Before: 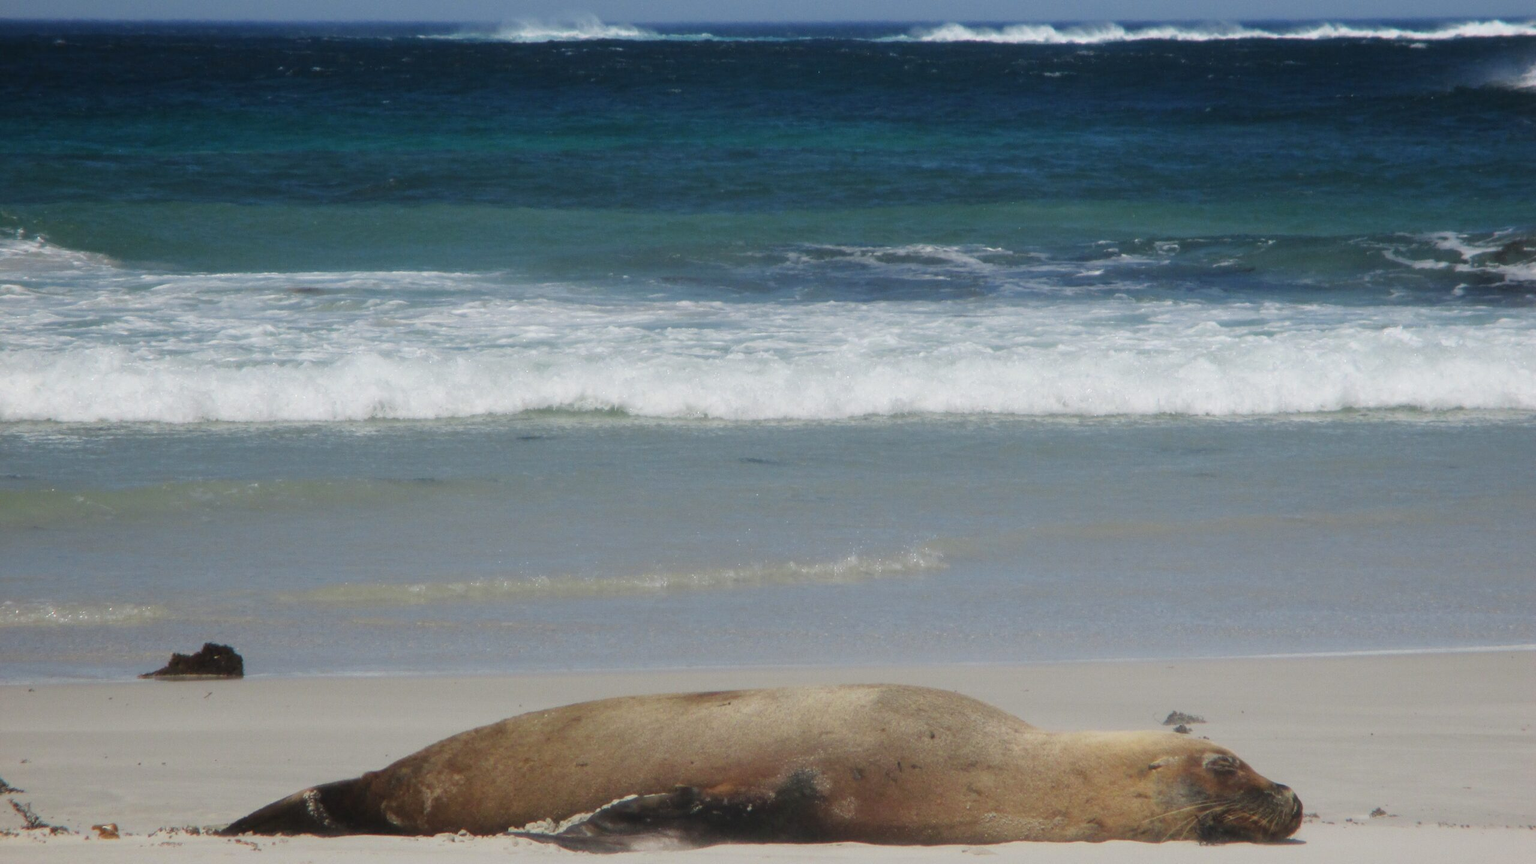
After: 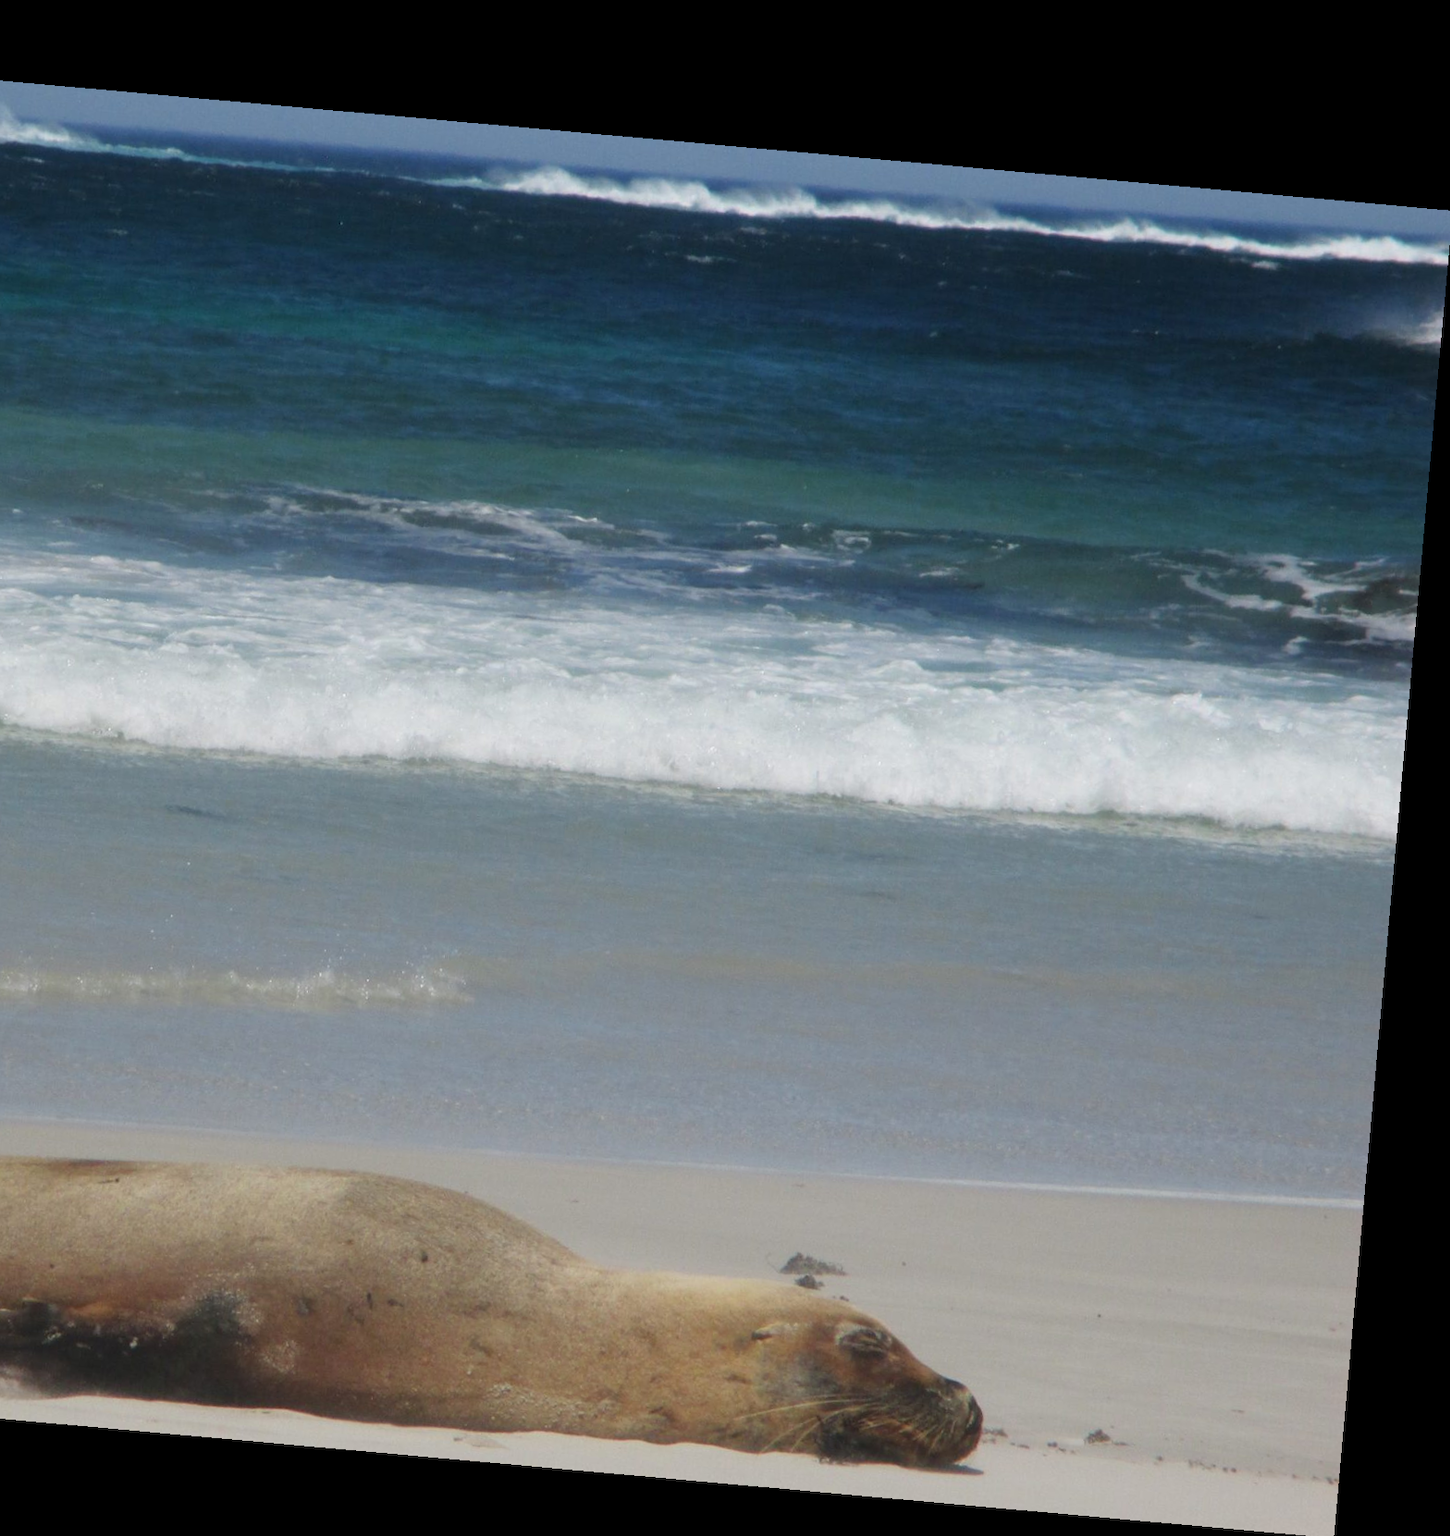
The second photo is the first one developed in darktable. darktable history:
rotate and perspective: rotation 5.12°, automatic cropping off
crop: left 41.402%
